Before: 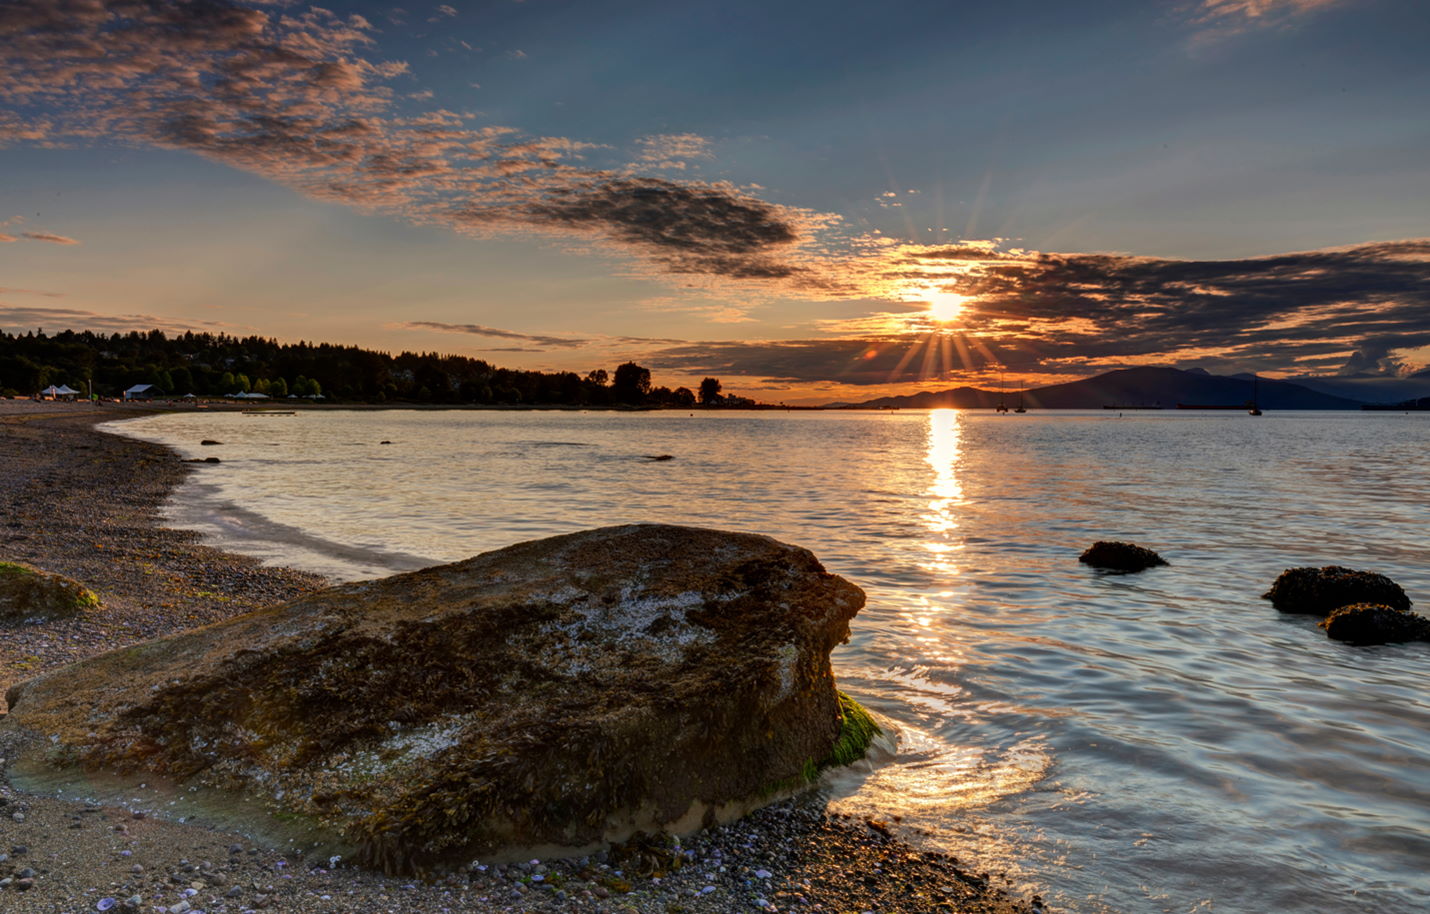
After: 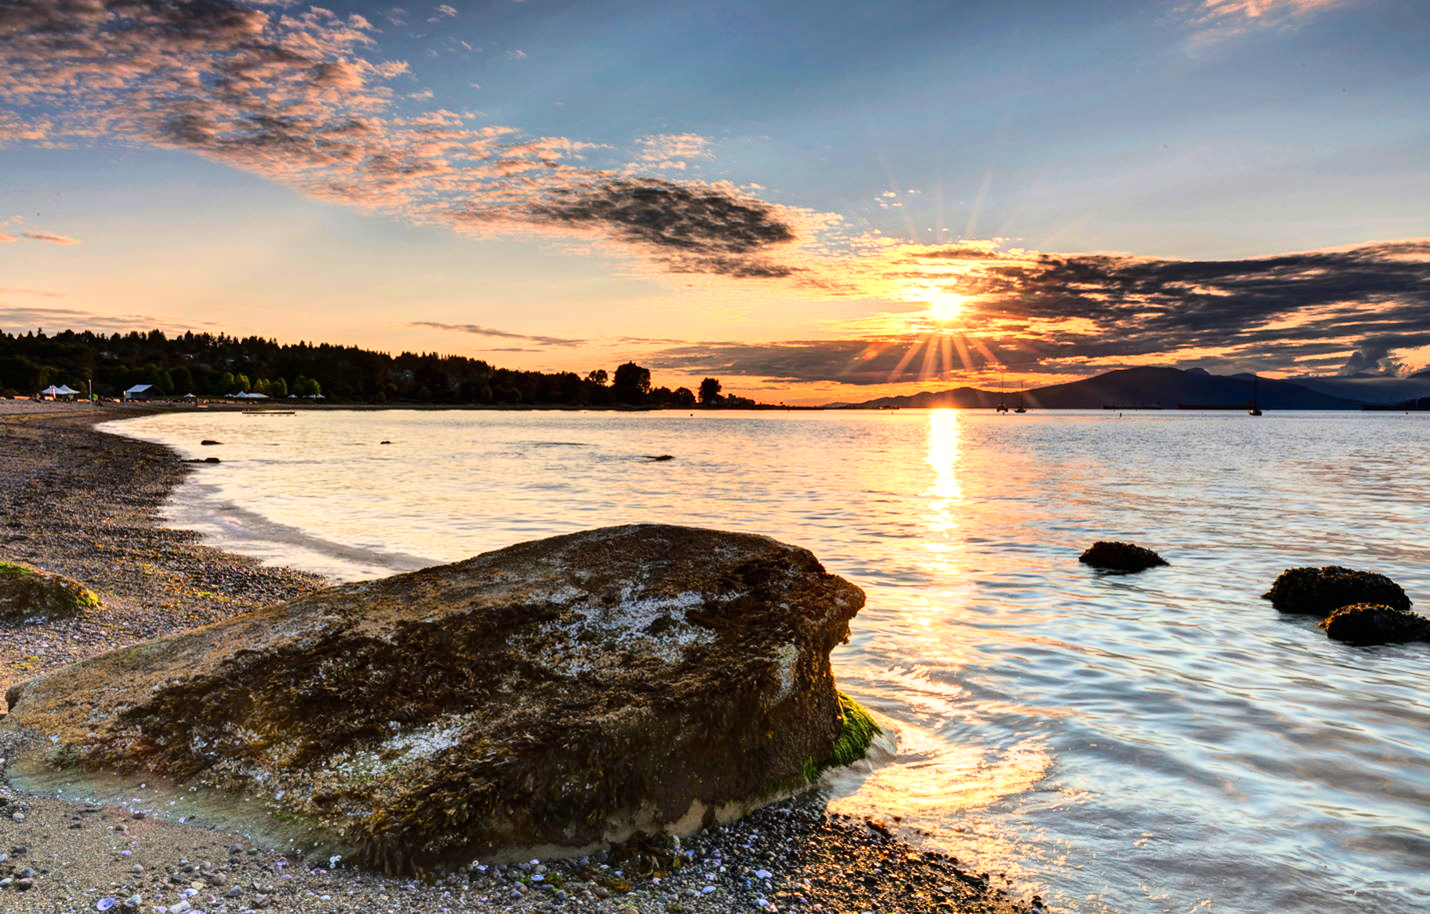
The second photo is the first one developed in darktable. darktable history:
exposure: black level correction 0, exposure 0.5 EV, compensate highlight preservation false
base curve: curves: ch0 [(0, 0) (0.028, 0.03) (0.121, 0.232) (0.46, 0.748) (0.859, 0.968) (1, 1)]
shadows and highlights: radius 337.17, shadows 29.01, soften with gaussian
